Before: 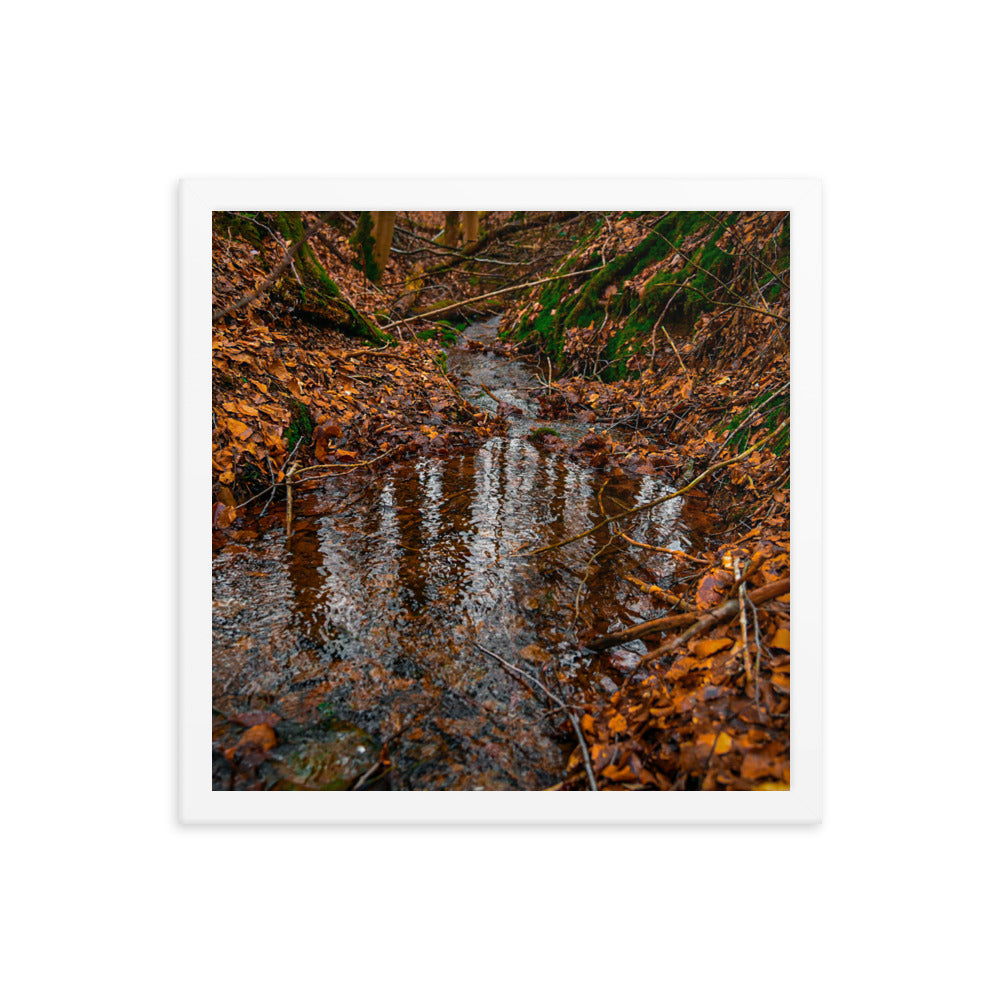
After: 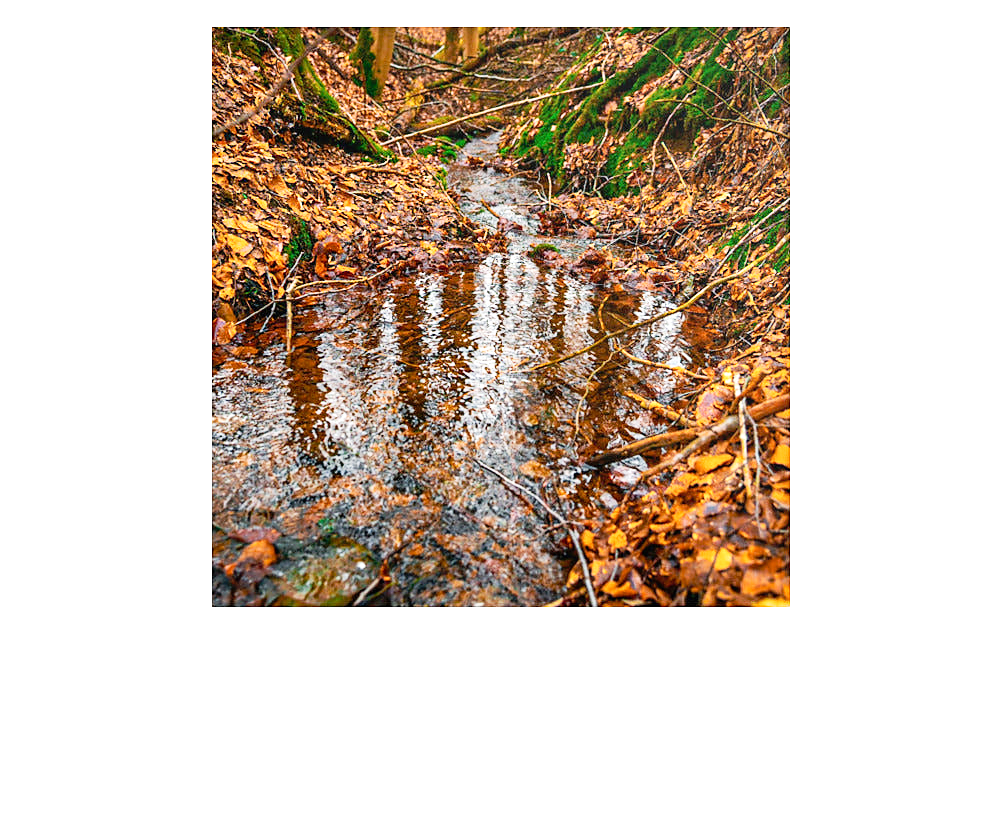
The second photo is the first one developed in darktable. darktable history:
sharpen: radius 1.016
crop and rotate: top 18.483%
tone curve: curves: ch0 [(0, 0.005) (0.103, 0.097) (0.18, 0.22) (0.4, 0.485) (0.5, 0.612) (0.668, 0.787) (0.823, 0.894) (1, 0.971)]; ch1 [(0, 0) (0.172, 0.123) (0.324, 0.253) (0.396, 0.388) (0.478, 0.461) (0.499, 0.498) (0.522, 0.528) (0.609, 0.686) (0.704, 0.818) (1, 1)]; ch2 [(0, 0) (0.411, 0.424) (0.496, 0.501) (0.515, 0.514) (0.555, 0.585) (0.641, 0.69) (1, 1)], preserve colors none
exposure: black level correction 0, exposure 1.199 EV, compensate exposure bias true, compensate highlight preservation false
